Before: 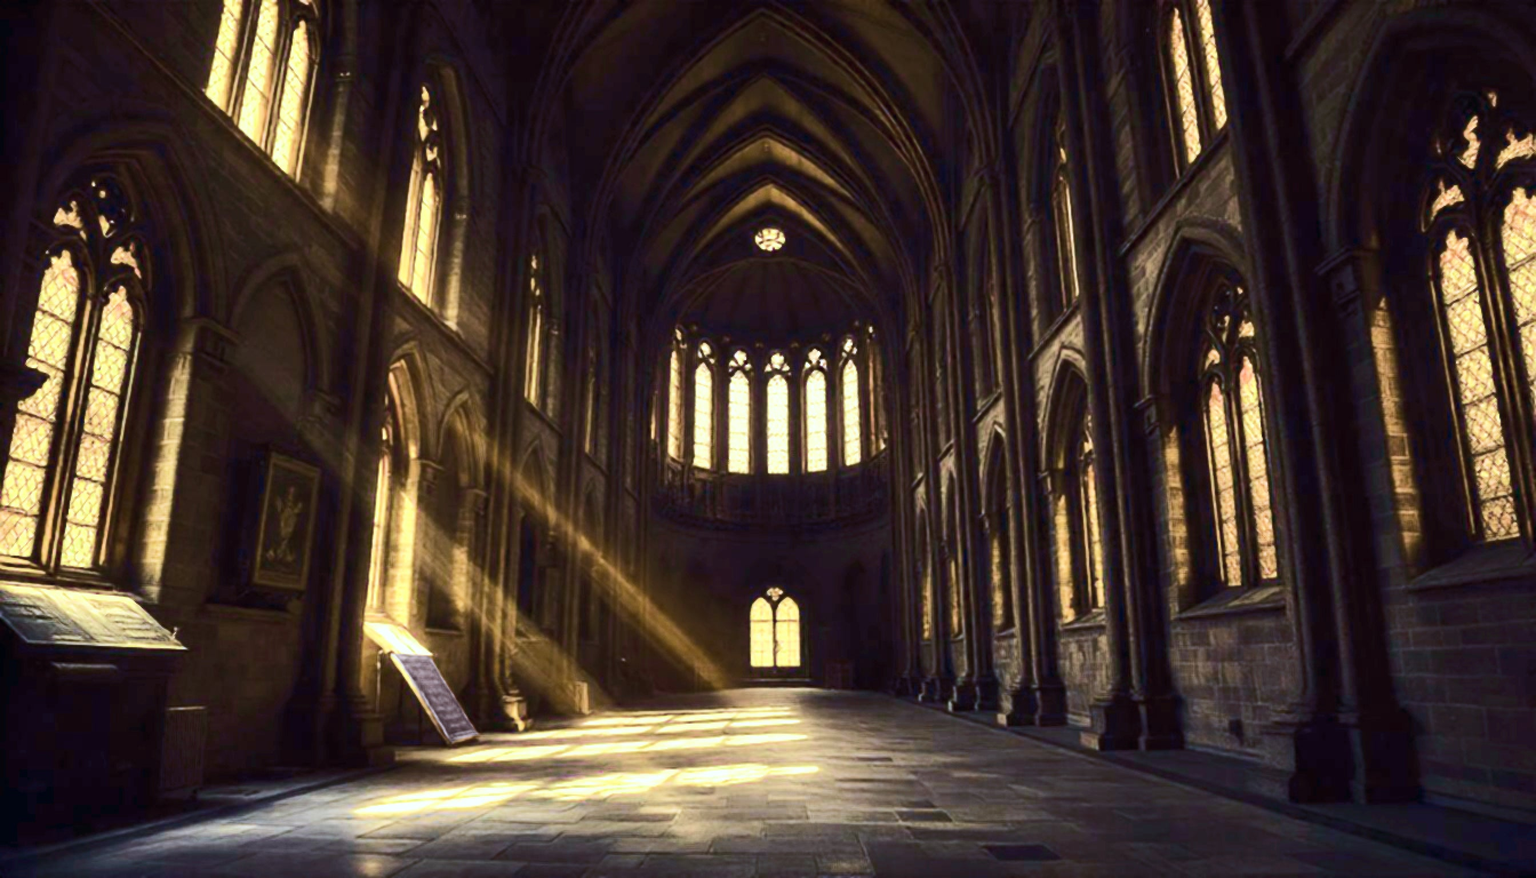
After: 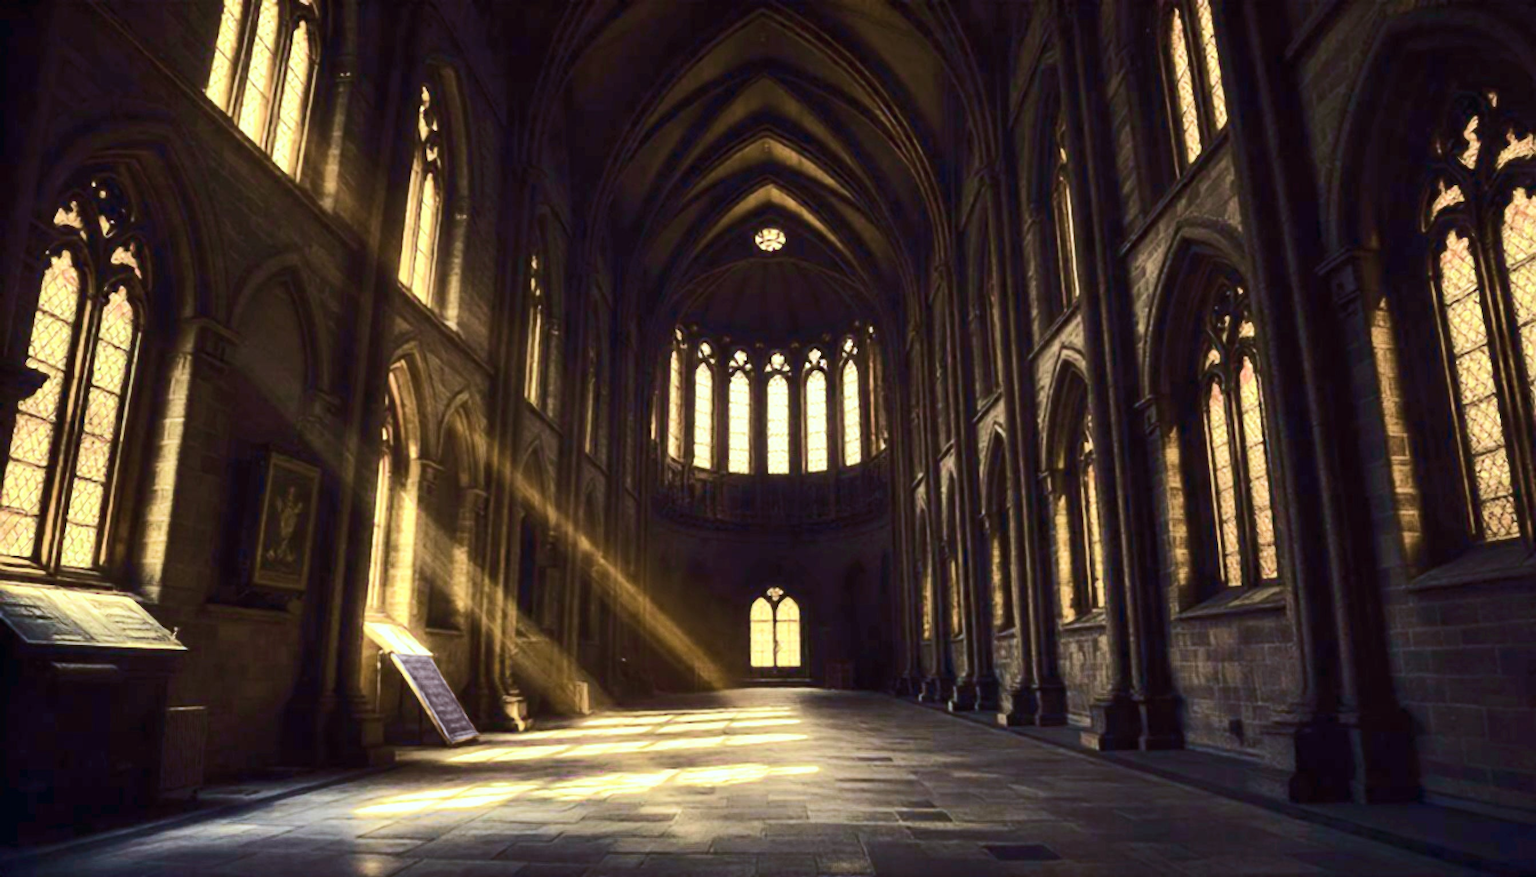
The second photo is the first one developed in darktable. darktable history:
color zones: curves: ch0 [(0, 0.5) (0.143, 0.5) (0.286, 0.5) (0.429, 0.5) (0.62, 0.489) (0.714, 0.445) (0.844, 0.496) (1, 0.5)]; ch1 [(0, 0.5) (0.143, 0.5) (0.286, 0.5) (0.429, 0.5) (0.571, 0.5) (0.714, 0.523) (0.857, 0.5) (1, 0.5)]
exposure: compensate highlight preservation false
